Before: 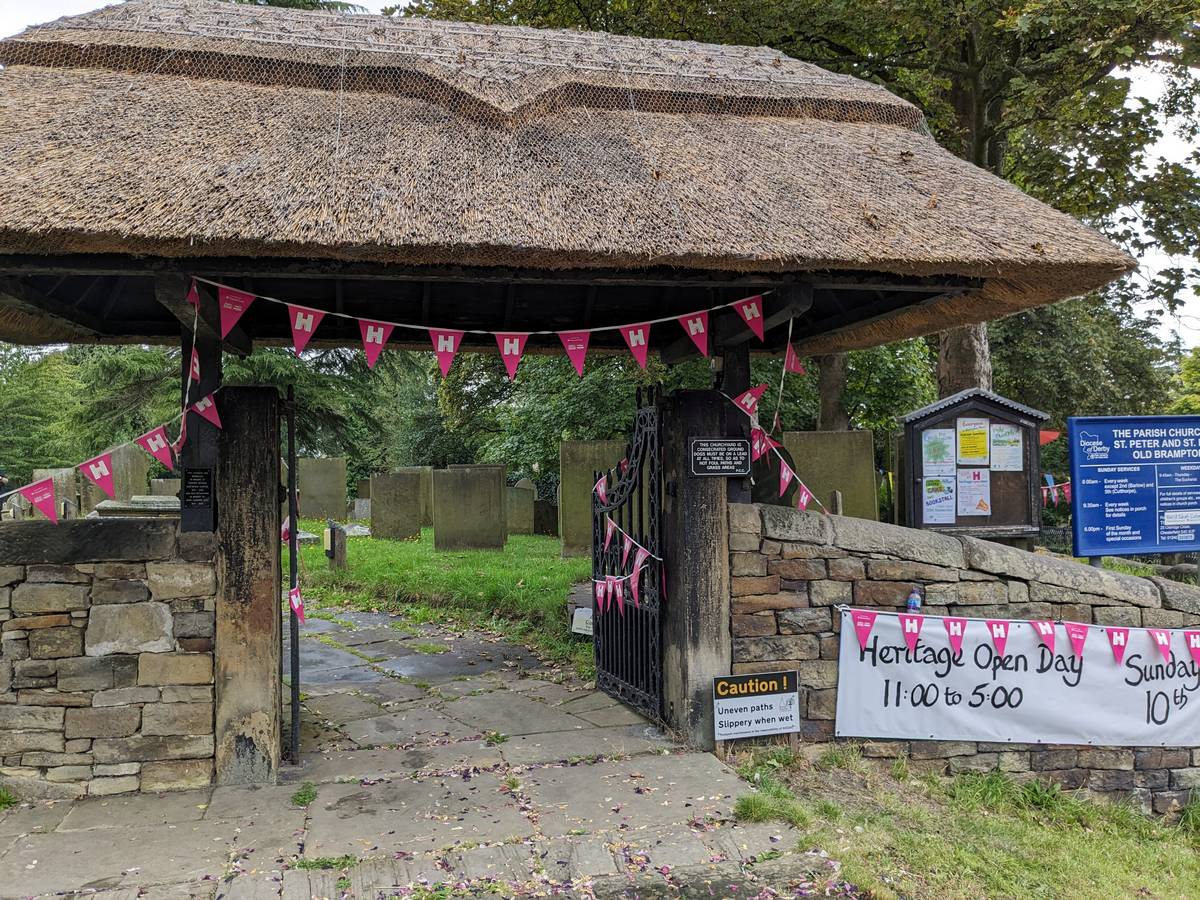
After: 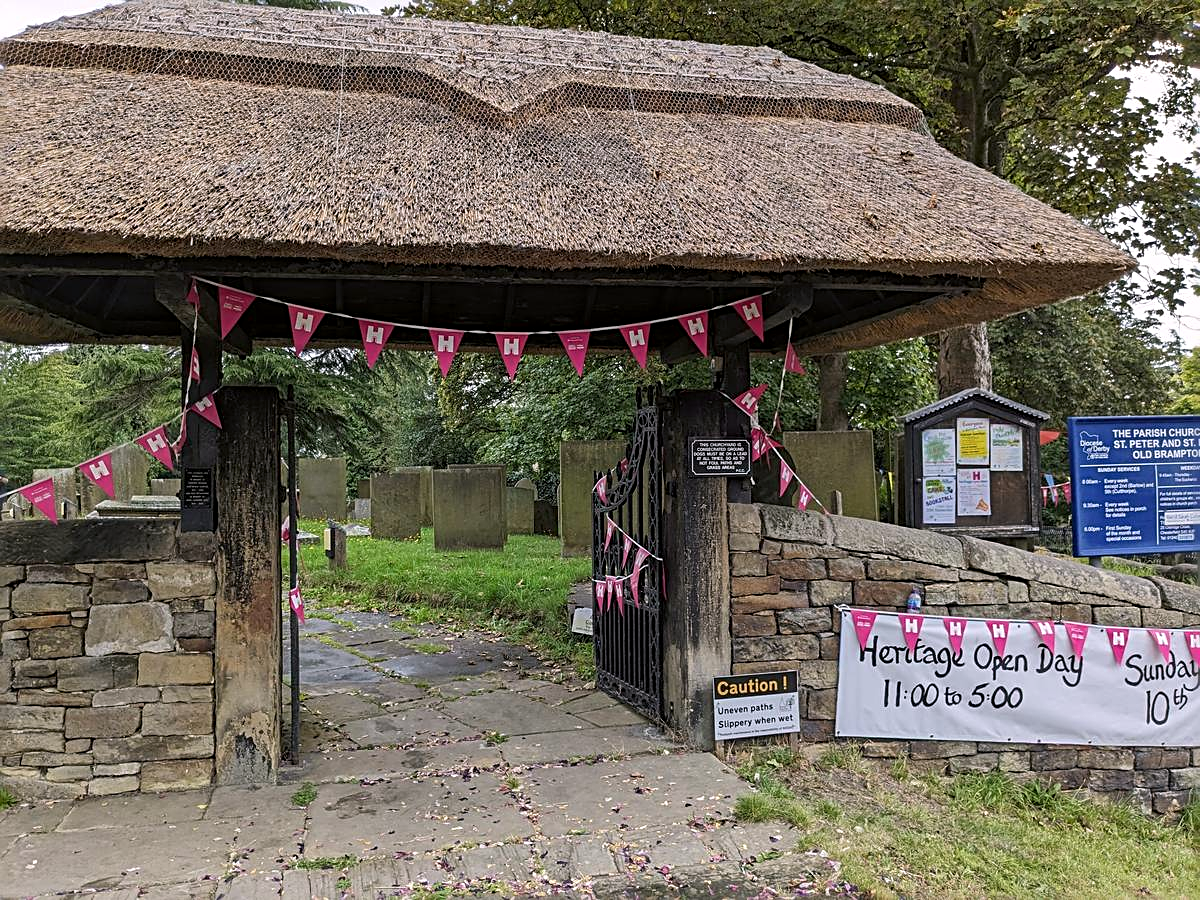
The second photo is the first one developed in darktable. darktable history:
sharpen: radius 2.748
color correction: highlights a* 3.08, highlights b* -1.32, shadows a* -0.079, shadows b* 2.14, saturation 0.976
